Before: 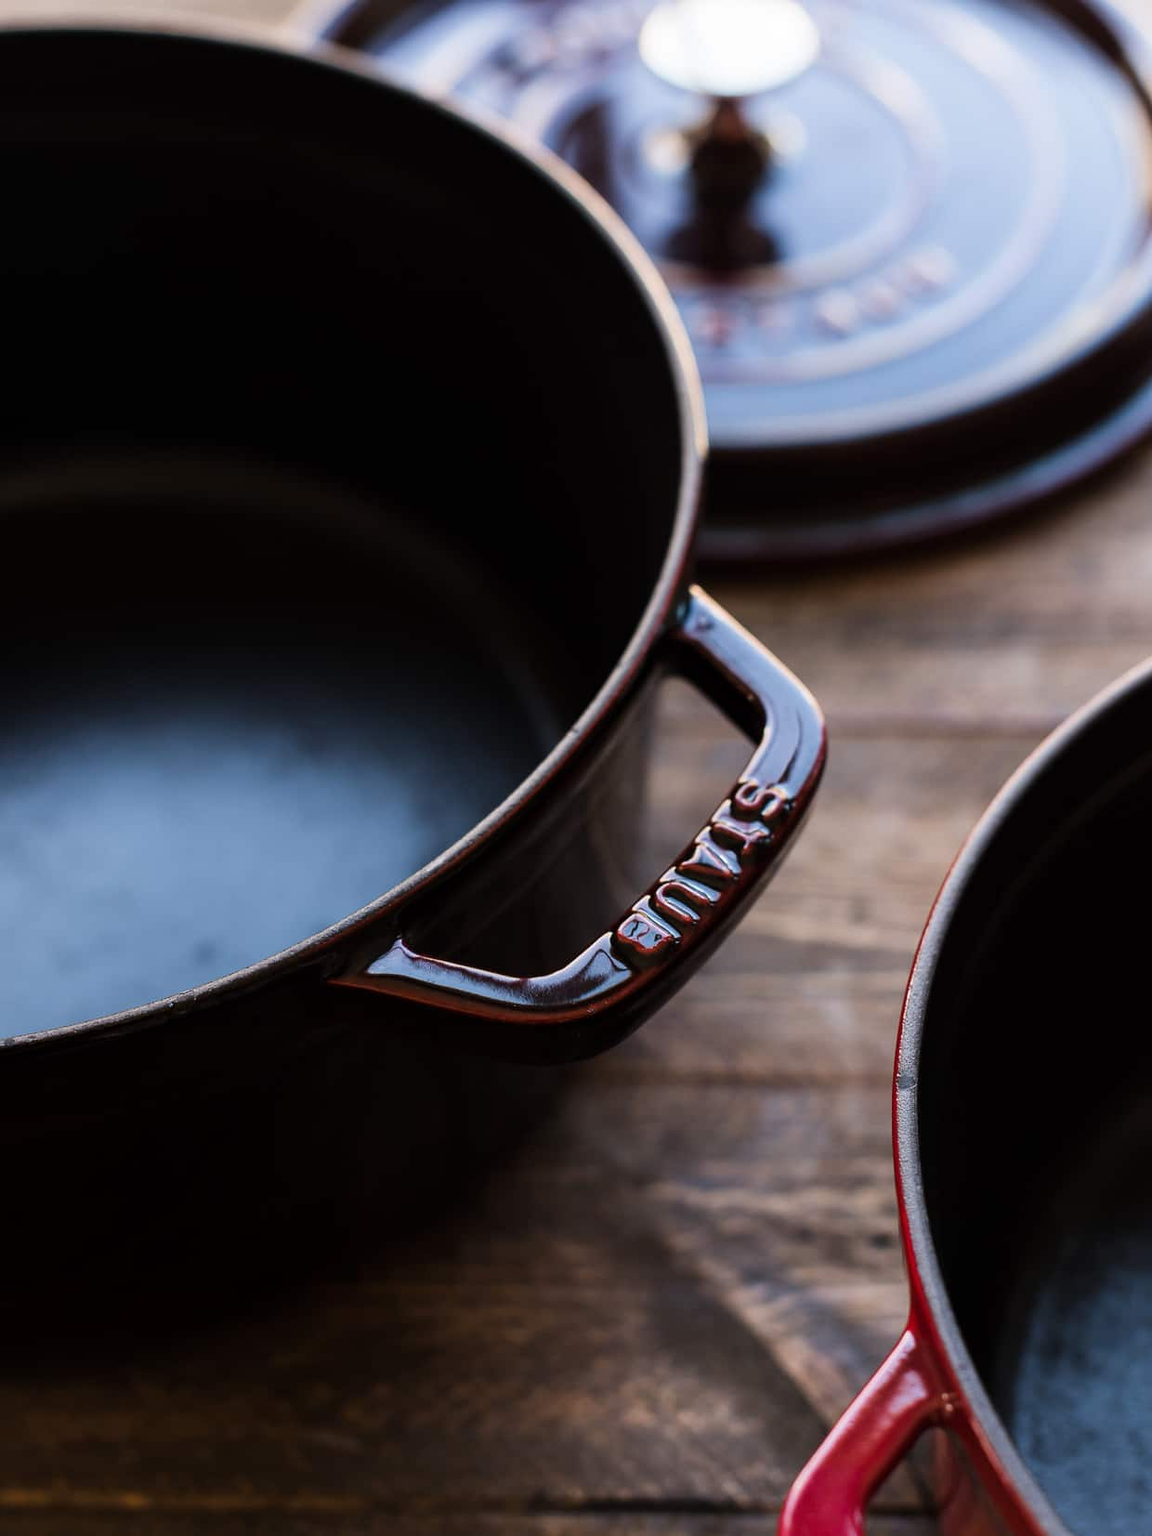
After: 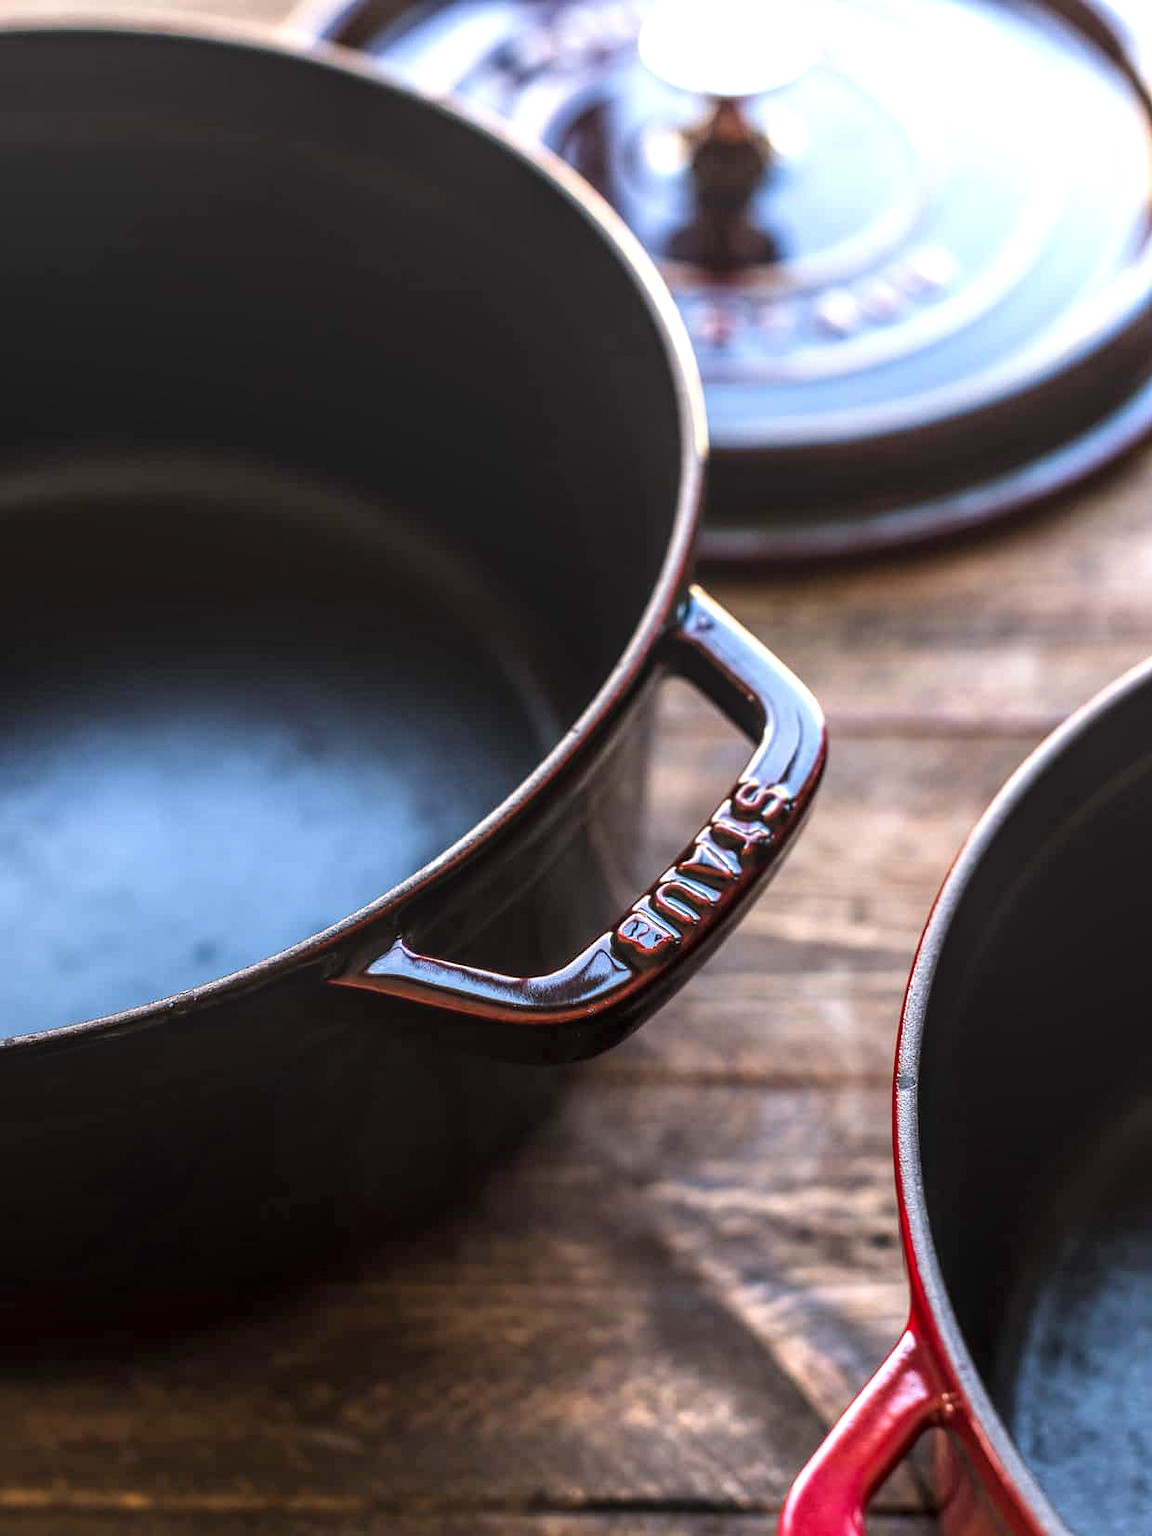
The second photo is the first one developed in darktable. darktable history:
exposure: exposure 1.061 EV, compensate highlight preservation false
local contrast: highlights 0%, shadows 0%, detail 133%
